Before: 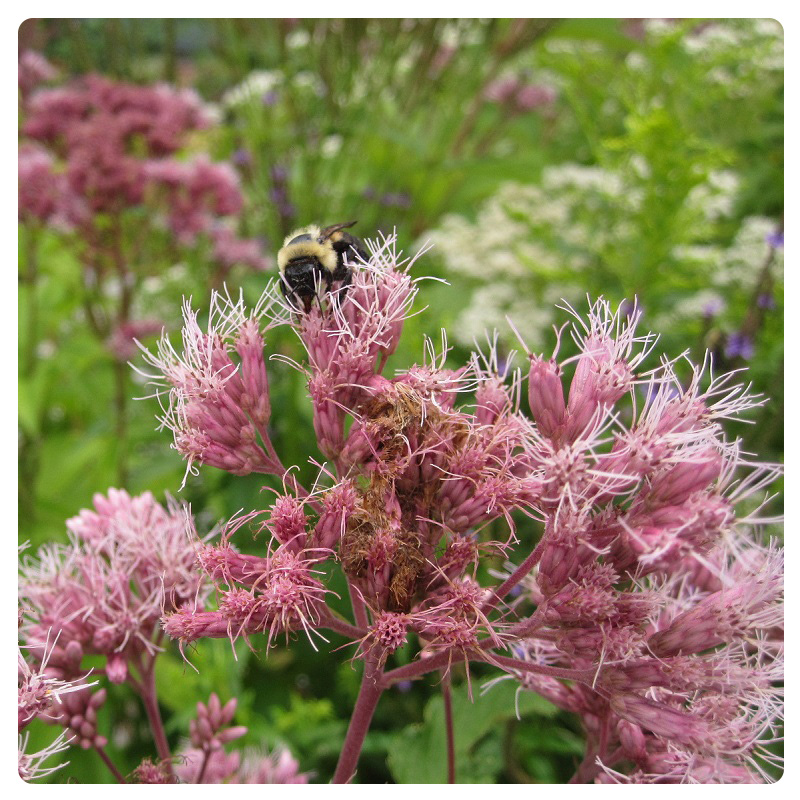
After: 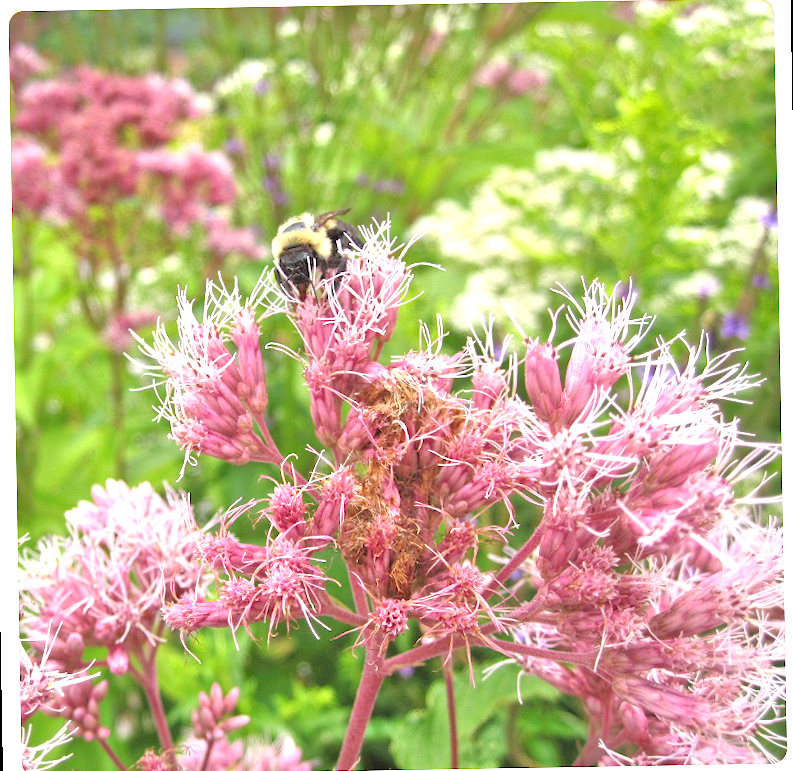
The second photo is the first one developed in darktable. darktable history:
exposure: black level correction 0, exposure 1.1 EV, compensate exposure bias true, compensate highlight preservation false
crop and rotate: left 0.126%
rotate and perspective: rotation -1°, crop left 0.011, crop right 0.989, crop top 0.025, crop bottom 0.975
tone equalizer: -7 EV 0.15 EV, -6 EV 0.6 EV, -5 EV 1.15 EV, -4 EV 1.33 EV, -3 EV 1.15 EV, -2 EV 0.6 EV, -1 EV 0.15 EV, mask exposure compensation -0.5 EV
